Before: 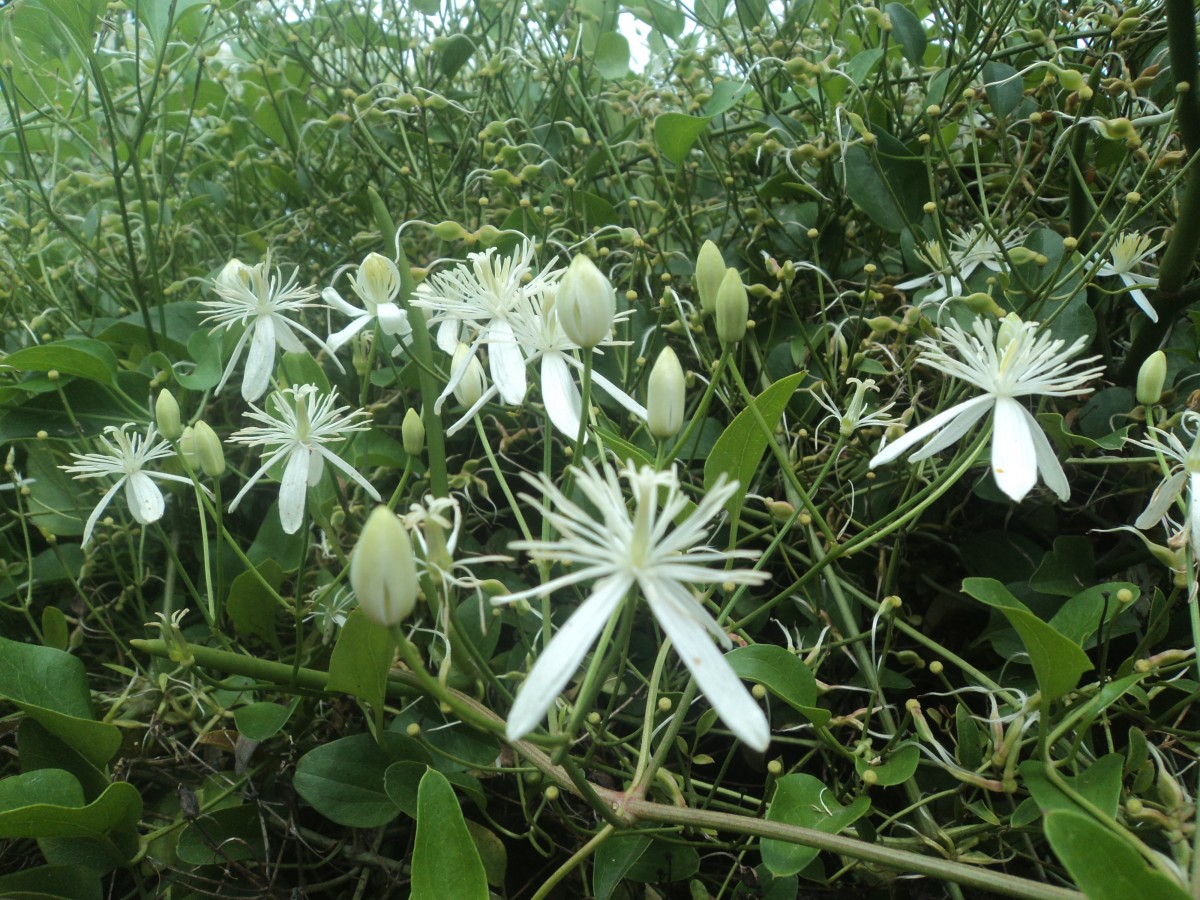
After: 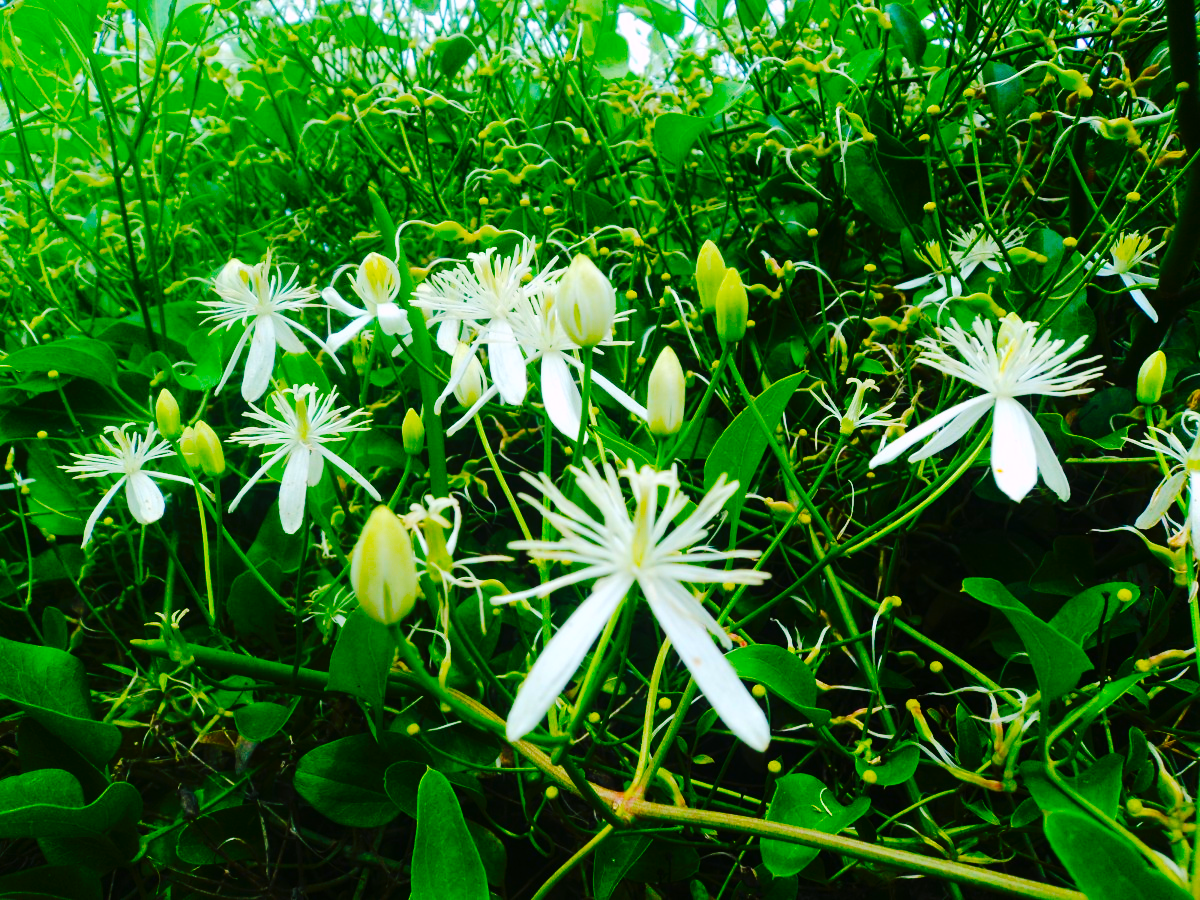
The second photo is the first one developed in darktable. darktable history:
tone curve: curves: ch0 [(0, 0) (0.003, 0.003) (0.011, 0.009) (0.025, 0.018) (0.044, 0.027) (0.069, 0.034) (0.1, 0.043) (0.136, 0.056) (0.177, 0.084) (0.224, 0.138) (0.277, 0.203) (0.335, 0.329) (0.399, 0.451) (0.468, 0.572) (0.543, 0.671) (0.623, 0.754) (0.709, 0.821) (0.801, 0.88) (0.898, 0.938) (1, 1)], preserve colors none
contrast brightness saturation: brightness -0.025, saturation 0.358
color balance rgb: power › chroma 0.473%, power › hue 215.21°, highlights gain › chroma 1.48%, highlights gain › hue 306.39°, linear chroma grading › shadows 10.591%, linear chroma grading › highlights 10.435%, linear chroma grading › global chroma 14.418%, linear chroma grading › mid-tones 14.679%, perceptual saturation grading › global saturation 29.996%, global vibrance 19.68%
